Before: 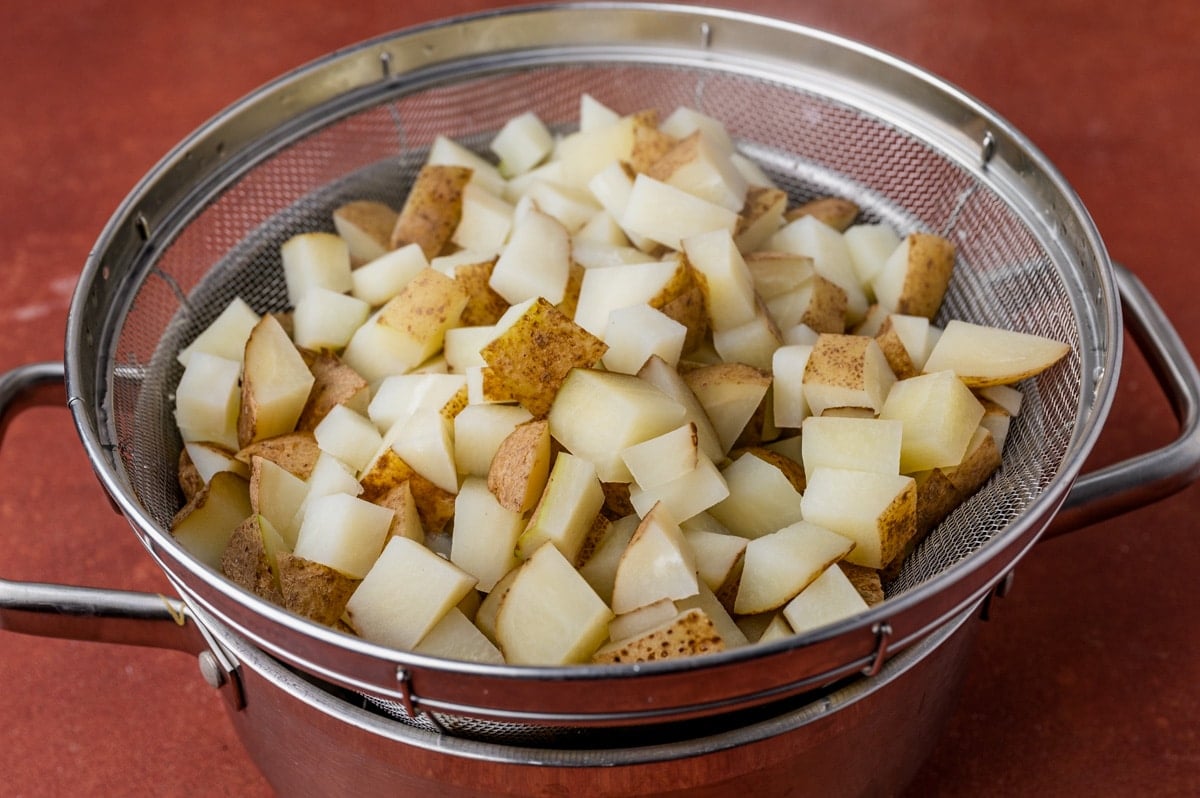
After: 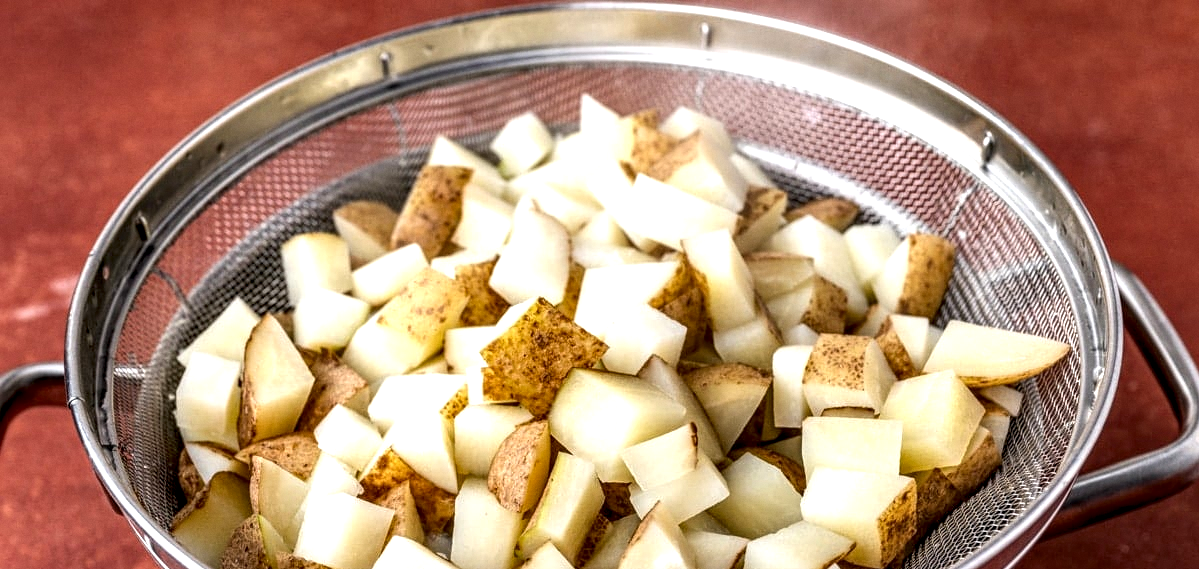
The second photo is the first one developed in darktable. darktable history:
tone equalizer: on, module defaults
grain: coarseness 14.57 ISO, strength 8.8%
local contrast: highlights 65%, shadows 54%, detail 169%, midtone range 0.514
crop: bottom 28.576%
exposure: black level correction 0, exposure 0.6 EV, compensate exposure bias true, compensate highlight preservation false
